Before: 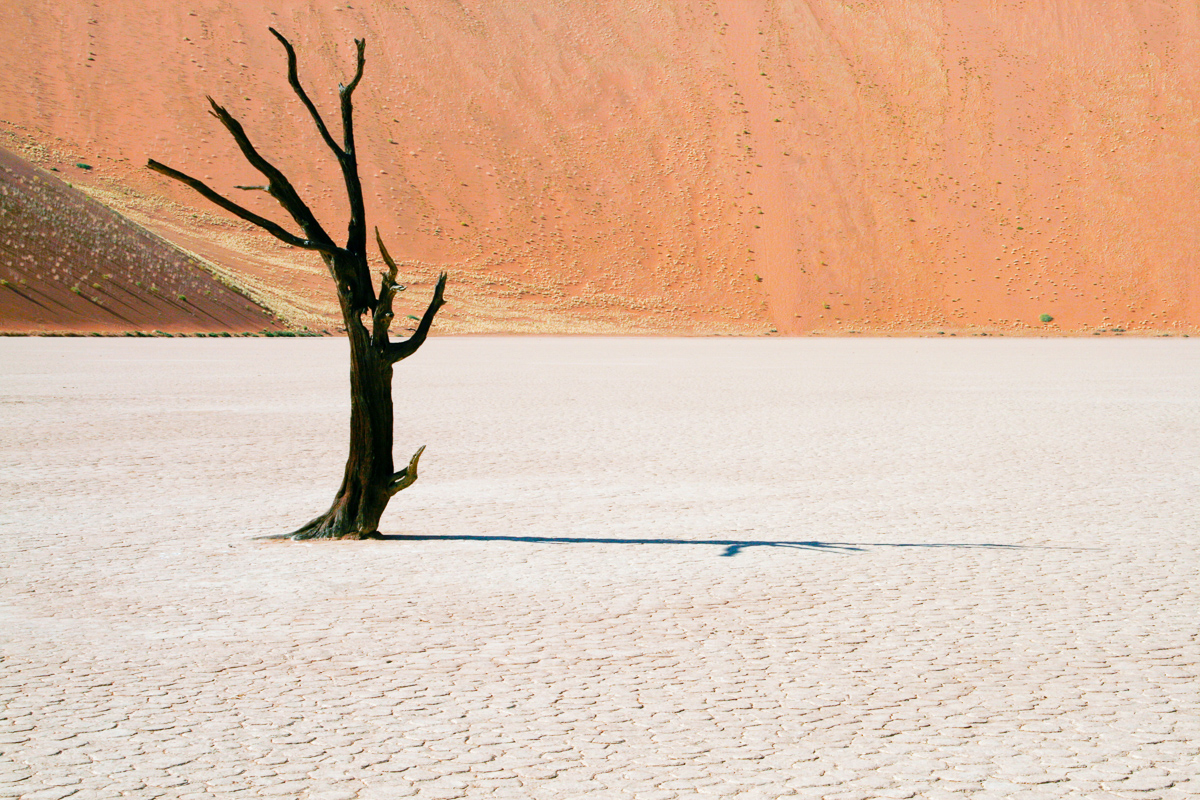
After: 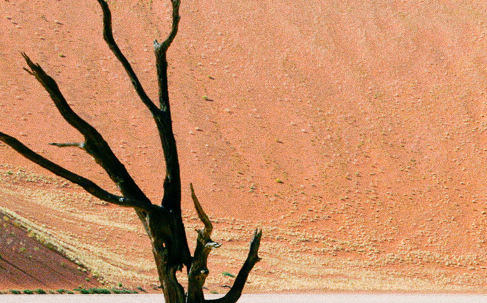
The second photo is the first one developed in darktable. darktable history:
crop: left 15.452%, top 5.459%, right 43.956%, bottom 56.62%
grain: coarseness 9.61 ISO, strength 35.62%
